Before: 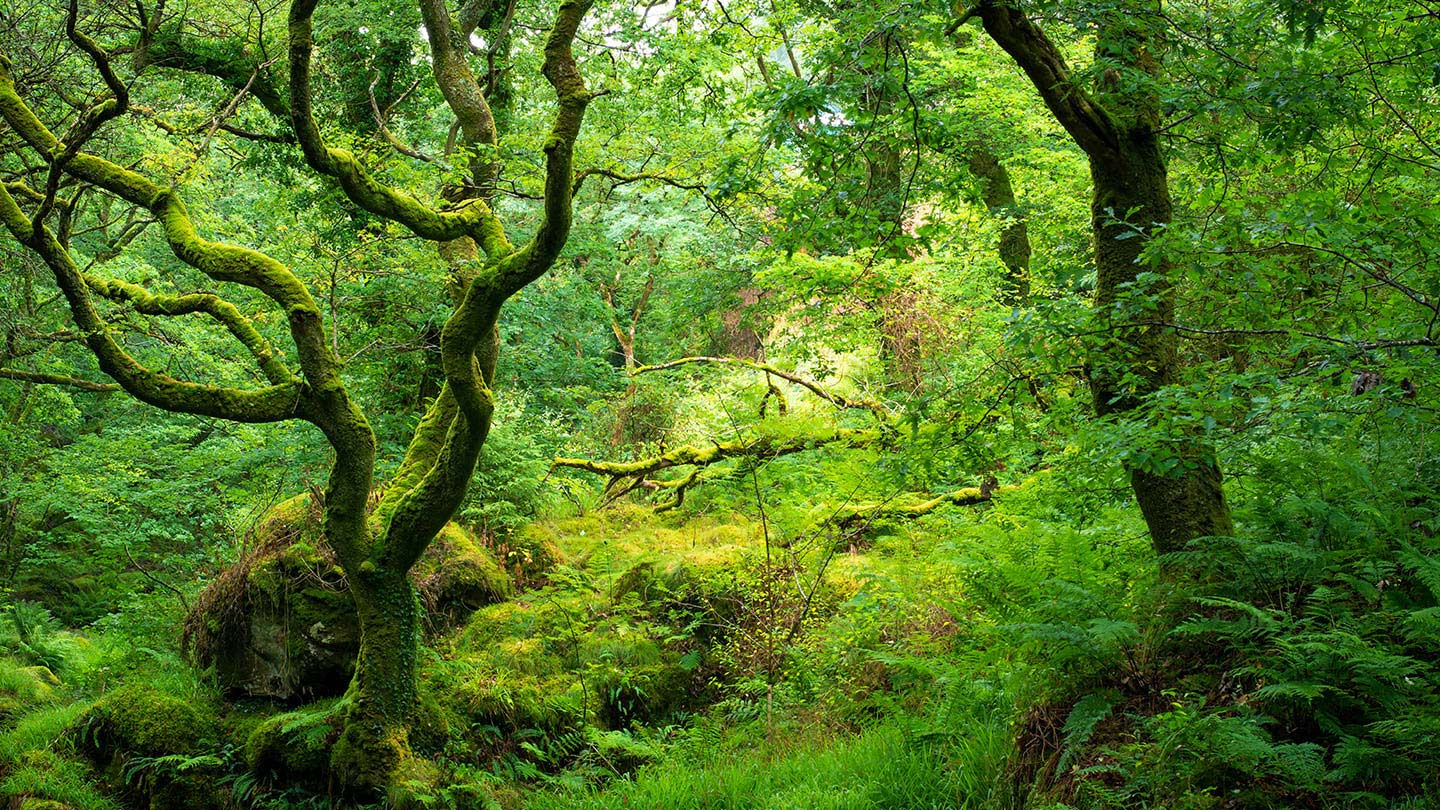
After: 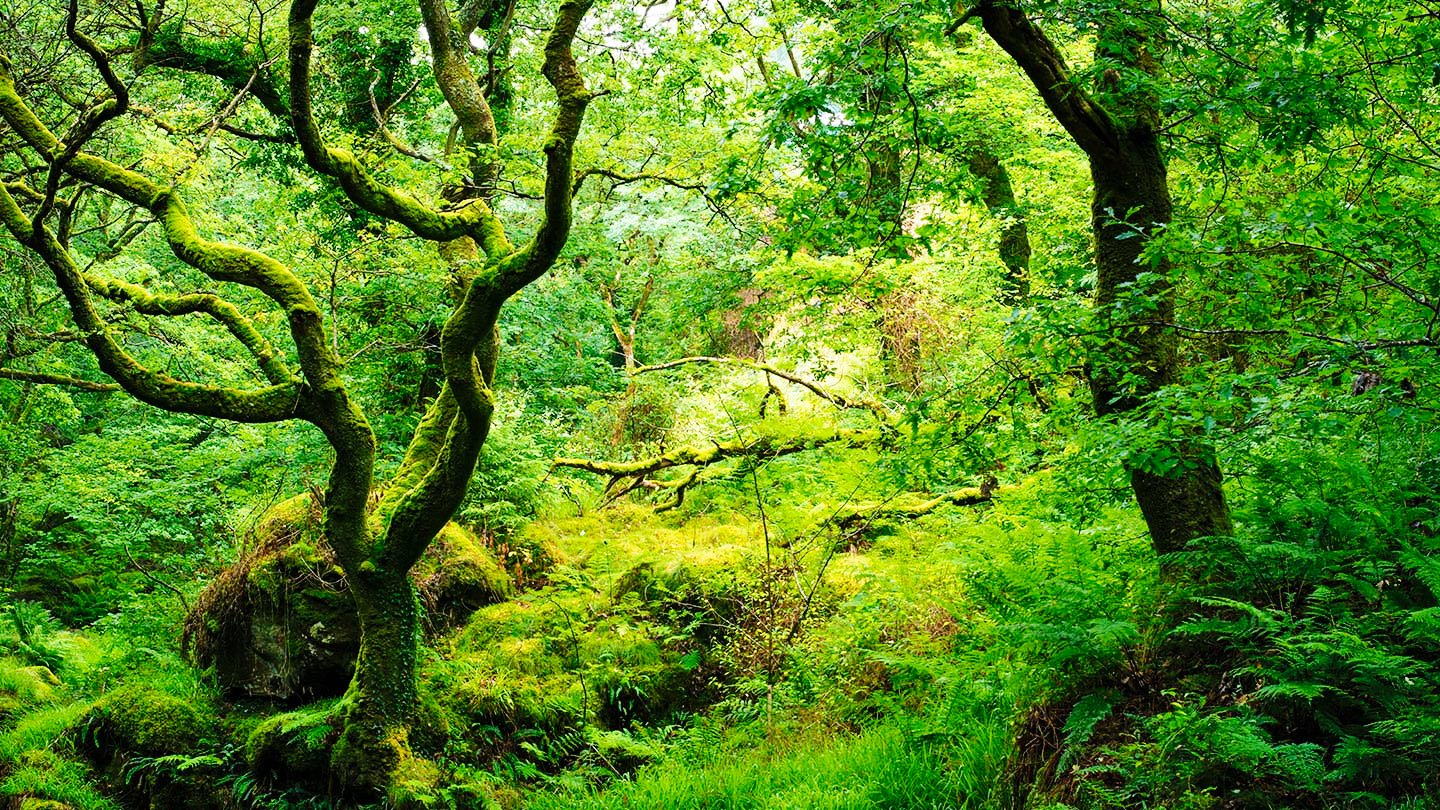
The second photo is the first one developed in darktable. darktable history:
shadows and highlights: shadows 37.27, highlights -28.18, soften with gaussian
base curve: curves: ch0 [(0, 0) (0.036, 0.025) (0.121, 0.166) (0.206, 0.329) (0.605, 0.79) (1, 1)], preserve colors none
